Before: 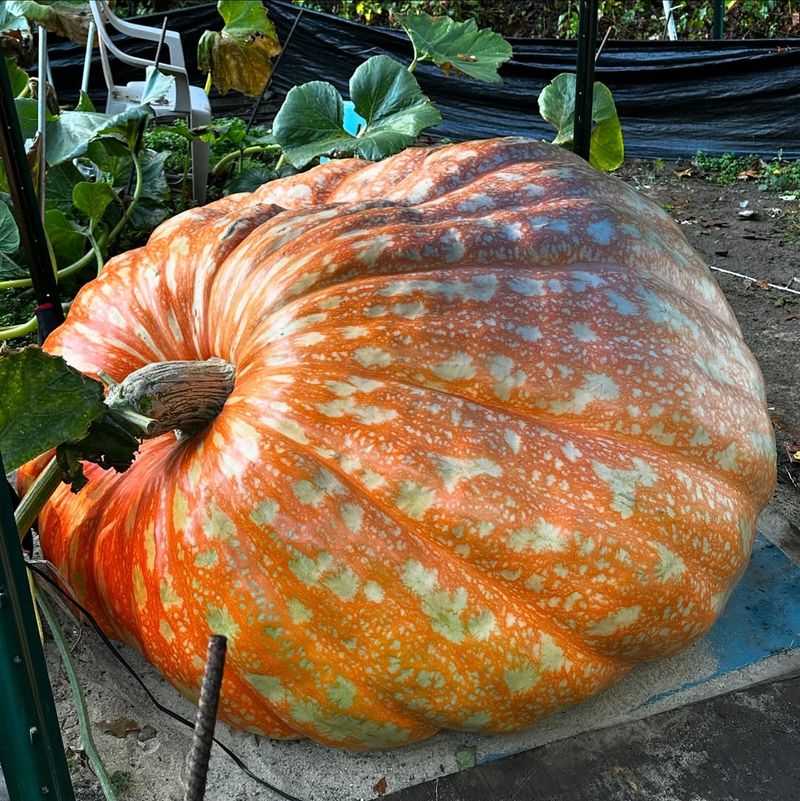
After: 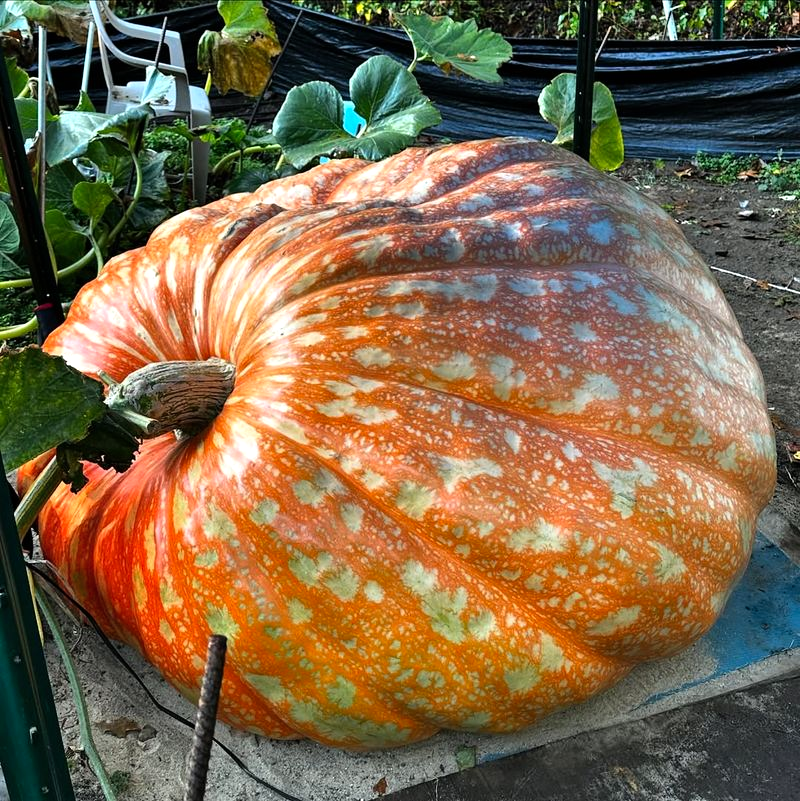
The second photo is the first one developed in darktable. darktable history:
color balance: contrast 10%
shadows and highlights: shadows color adjustment 97.66%, soften with gaussian
